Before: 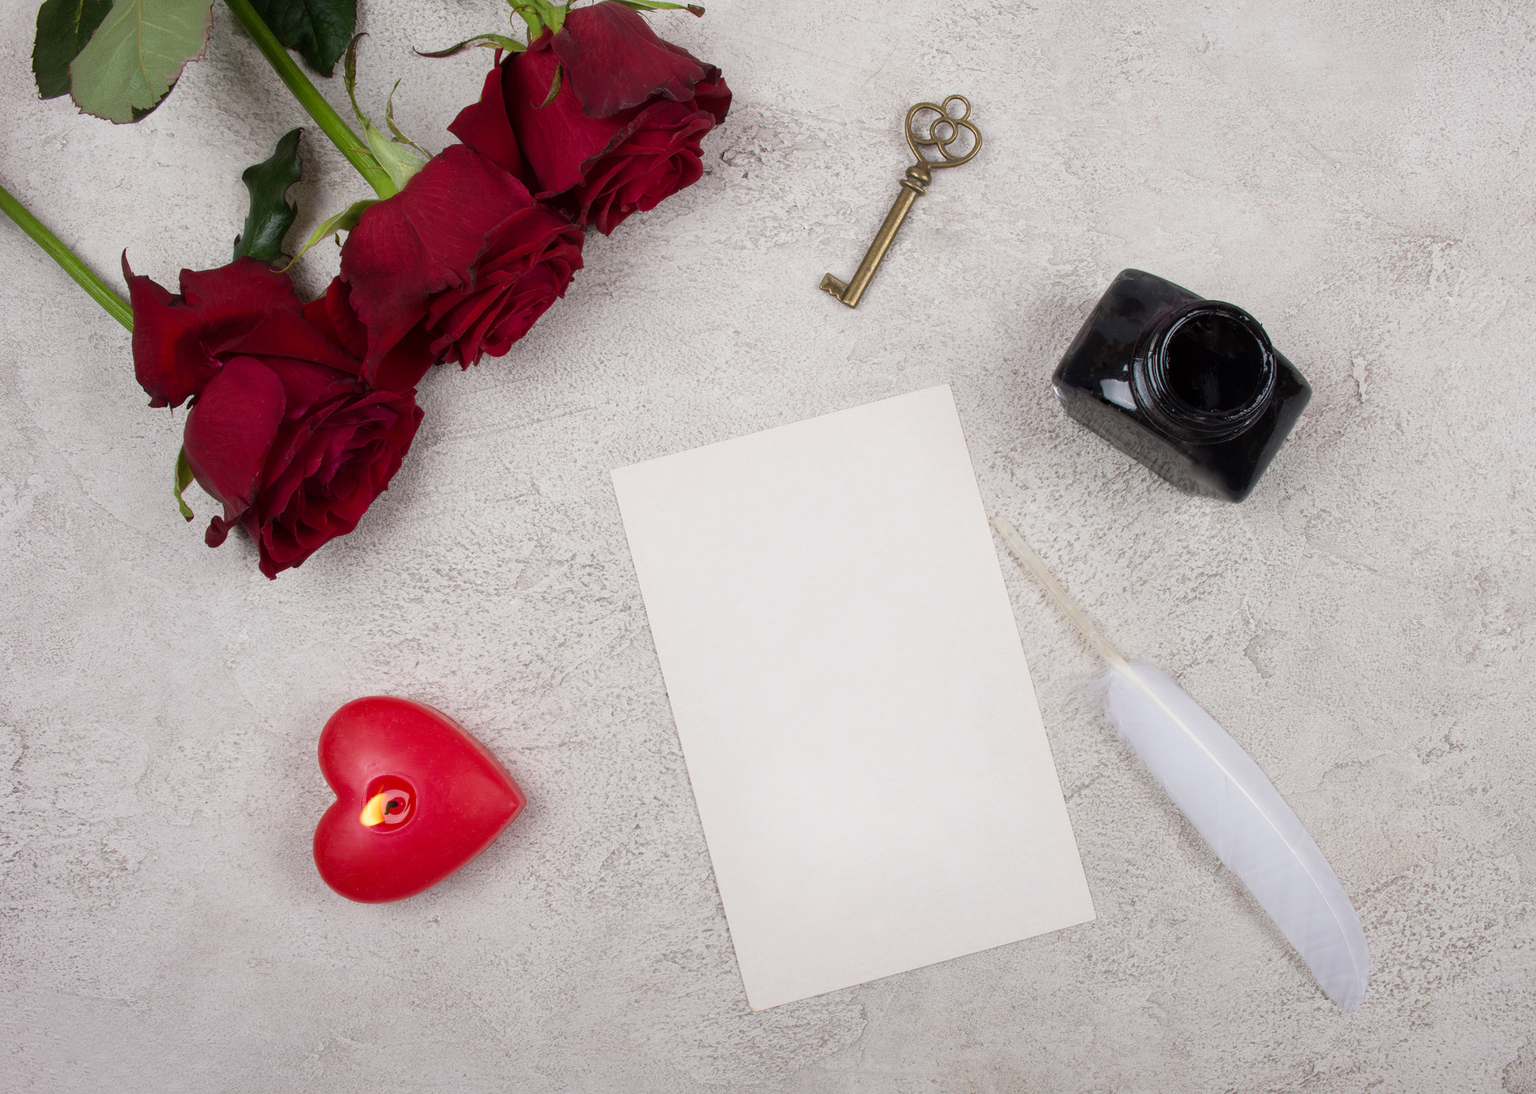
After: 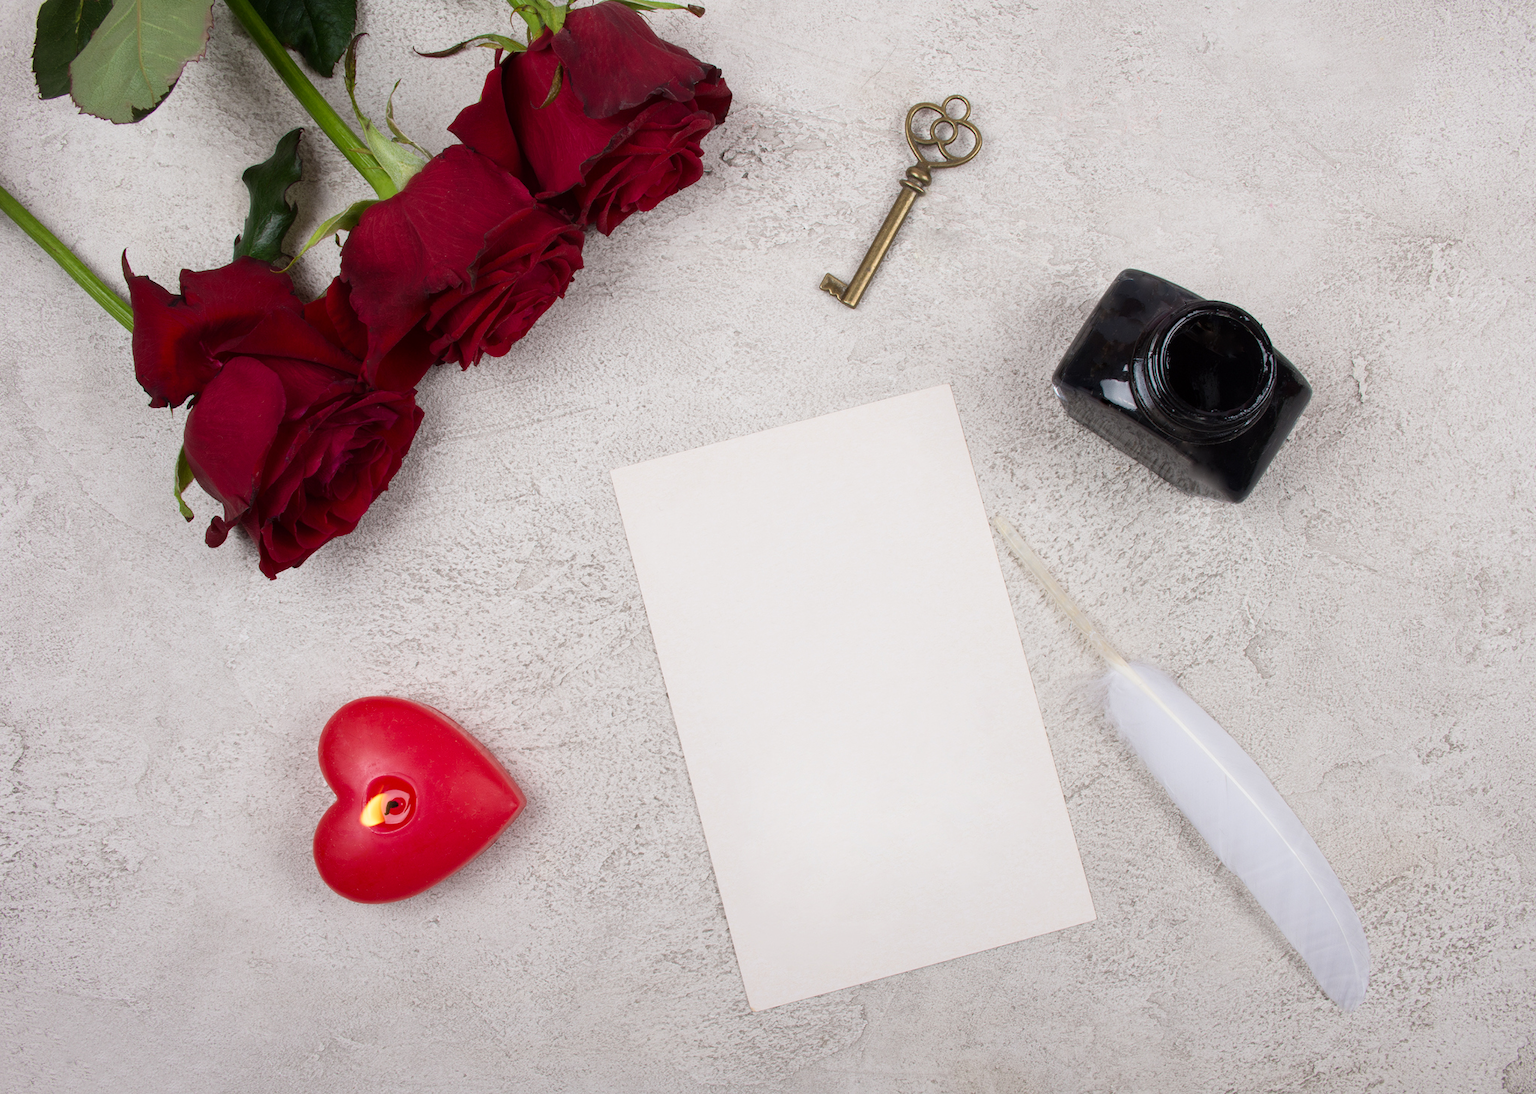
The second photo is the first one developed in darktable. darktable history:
contrast brightness saturation: contrast 0.102, brightness 0.014, saturation 0.024
